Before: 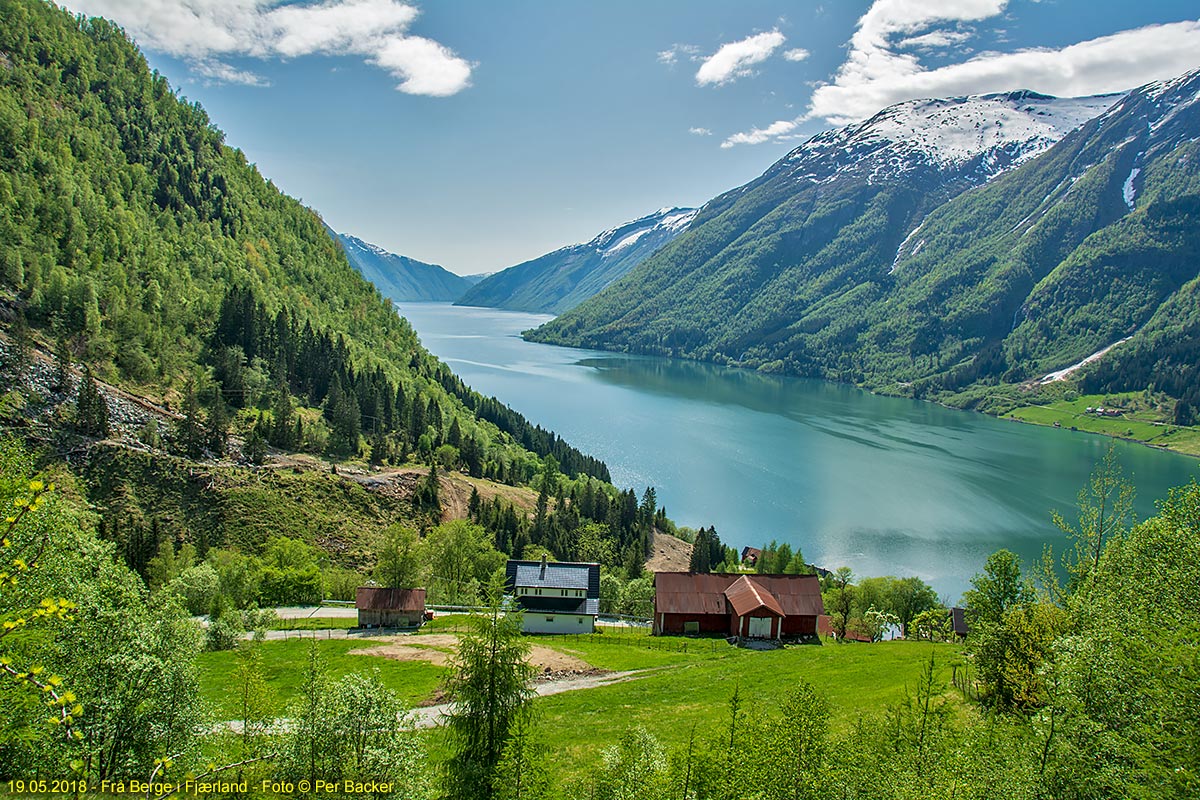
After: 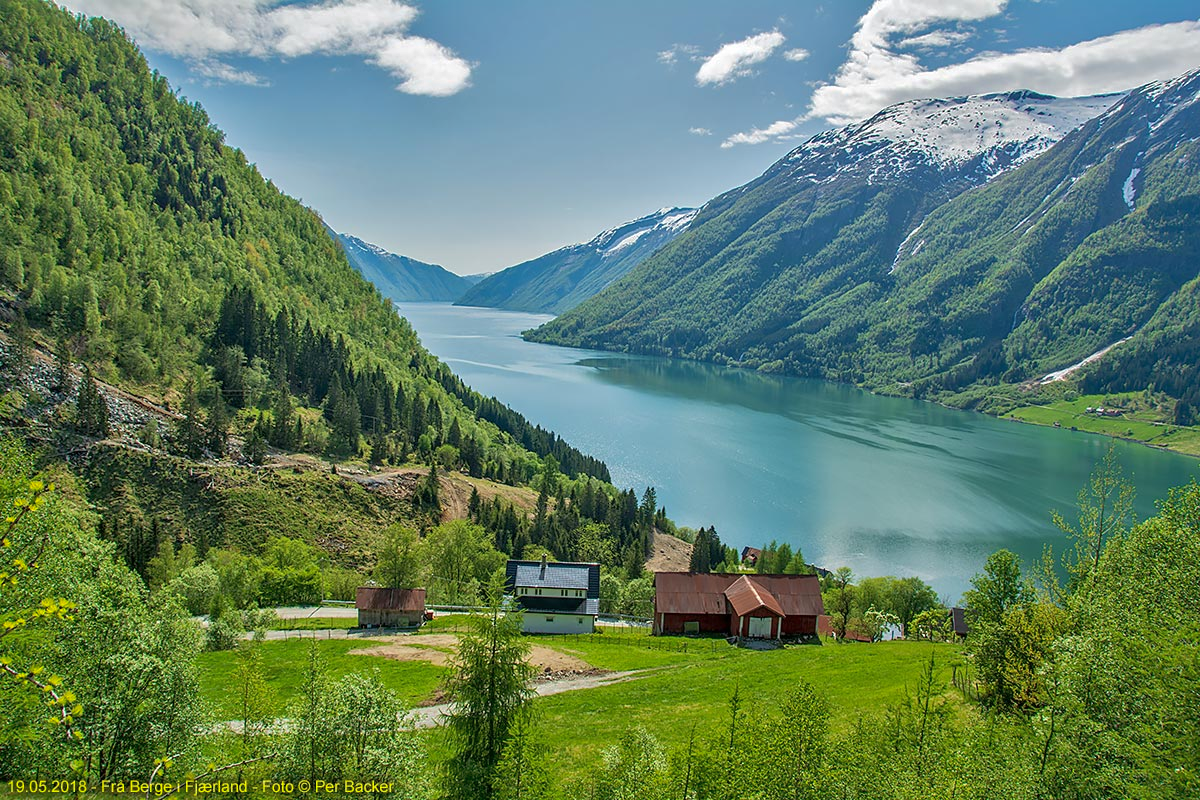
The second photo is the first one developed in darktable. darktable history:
shadows and highlights: on, module defaults
tone equalizer: edges refinement/feathering 500, mask exposure compensation -1.57 EV, preserve details no
